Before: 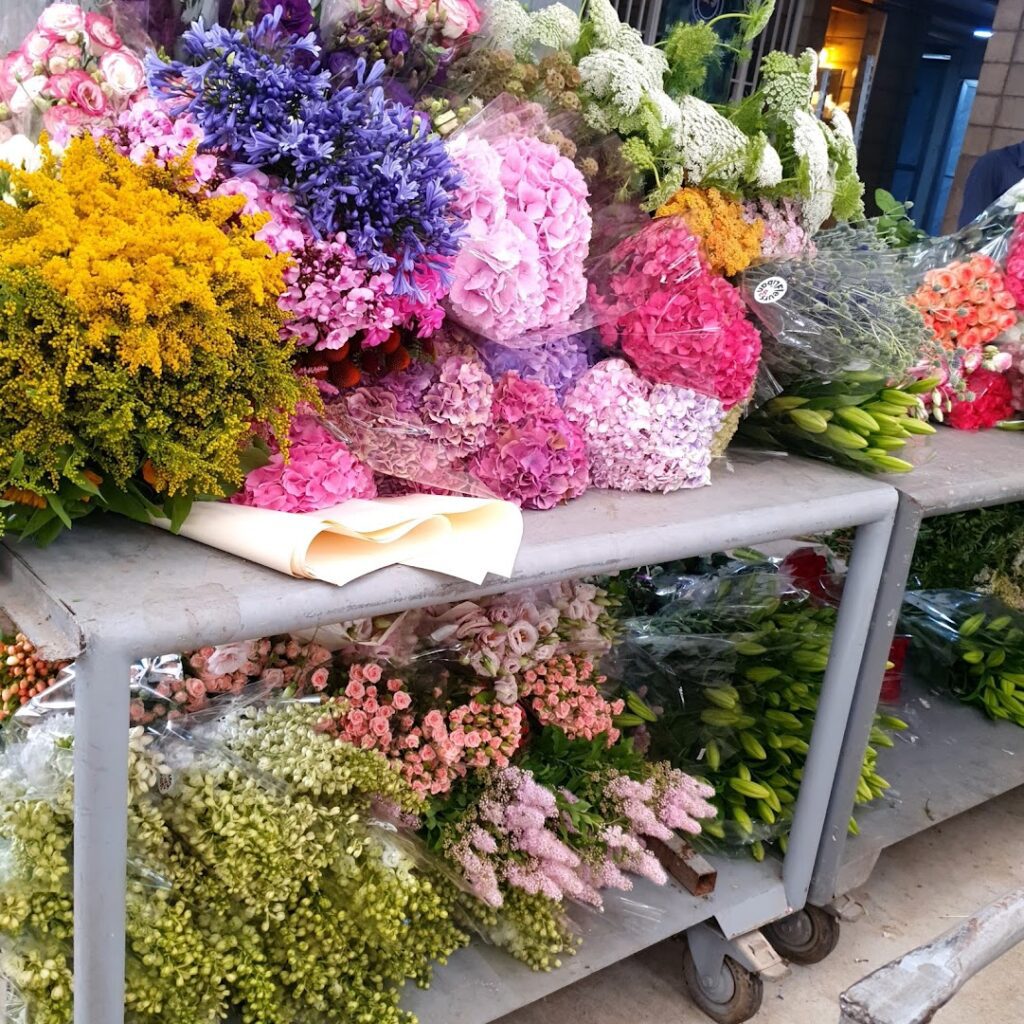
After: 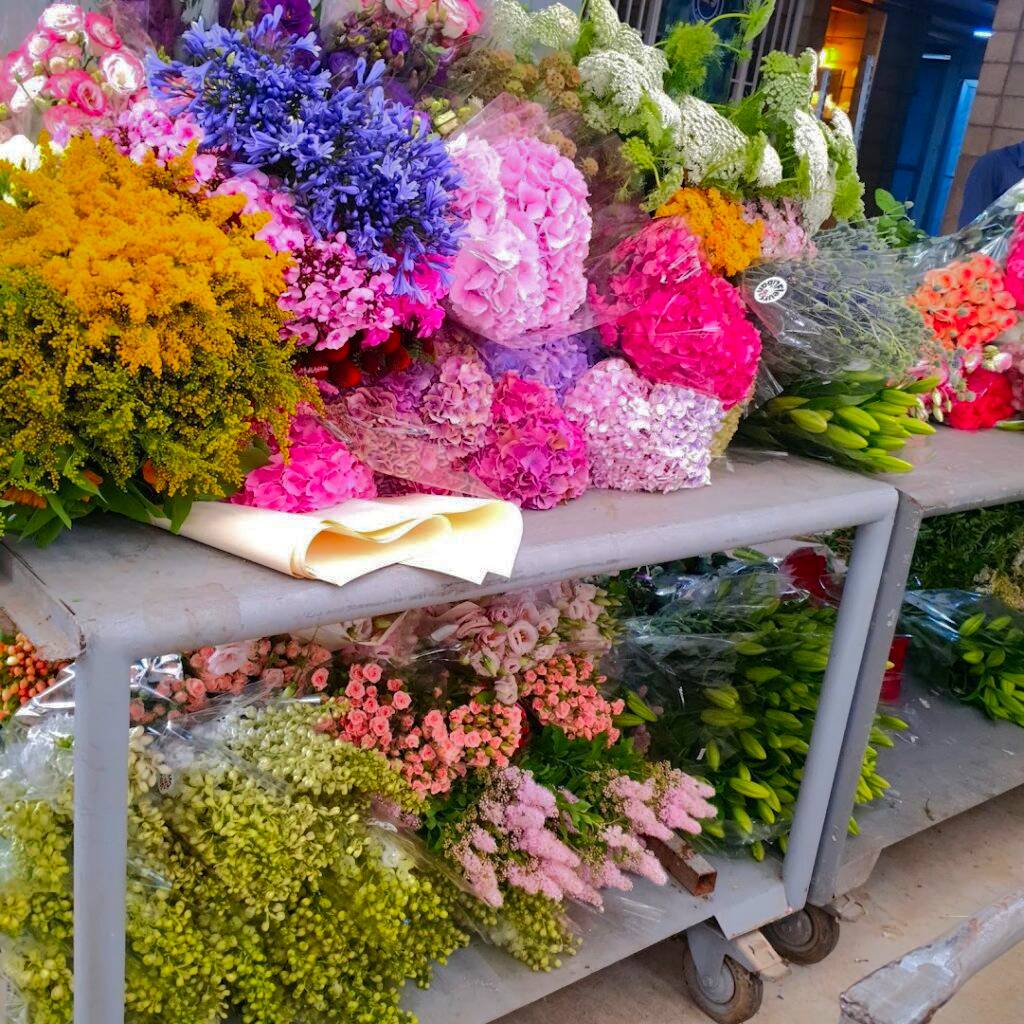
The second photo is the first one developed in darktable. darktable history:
shadows and highlights: shadows 38.43, highlights -74.54
contrast brightness saturation: brightness -0.02, saturation 0.35
